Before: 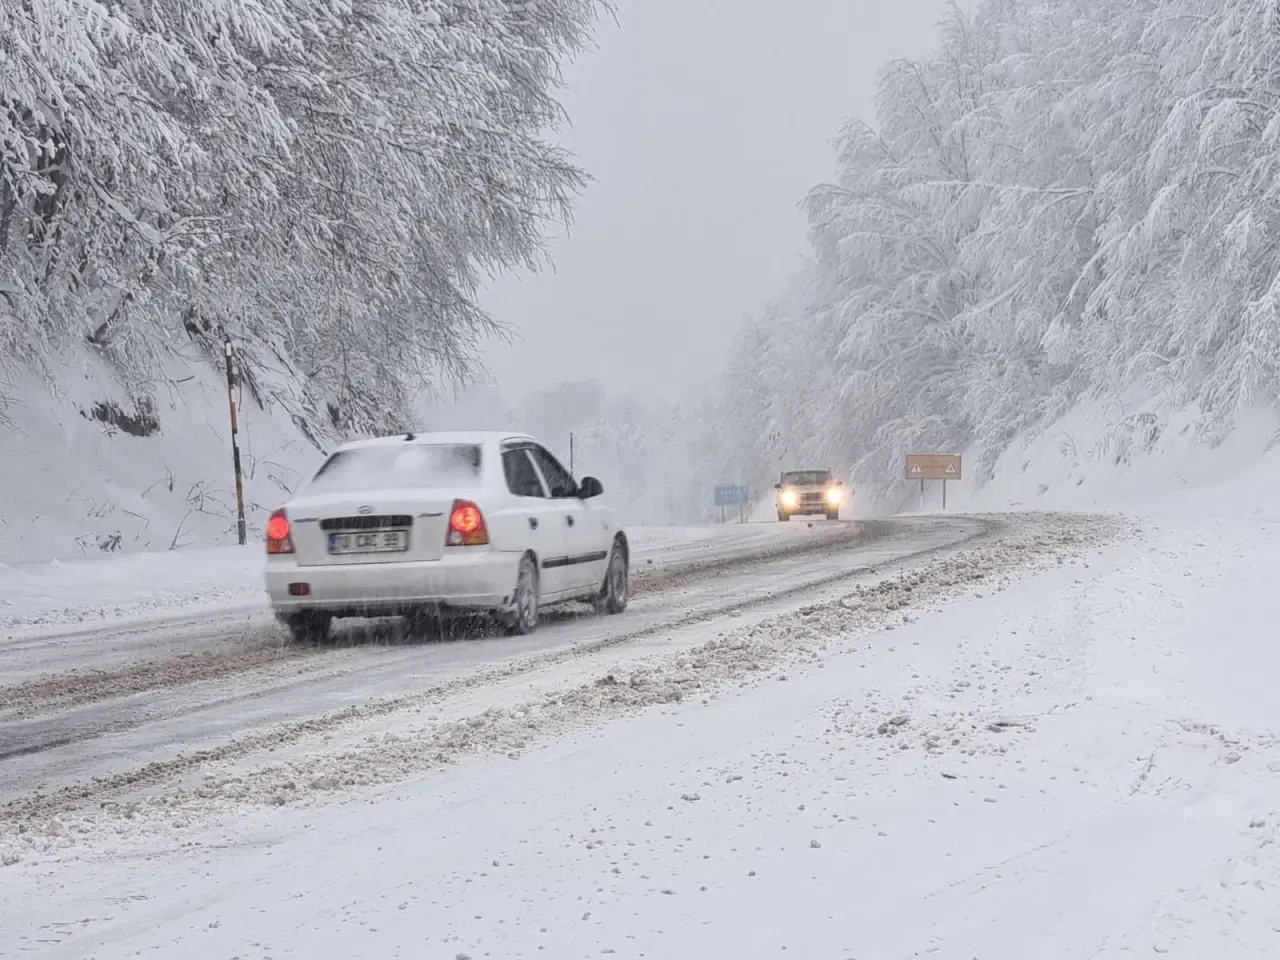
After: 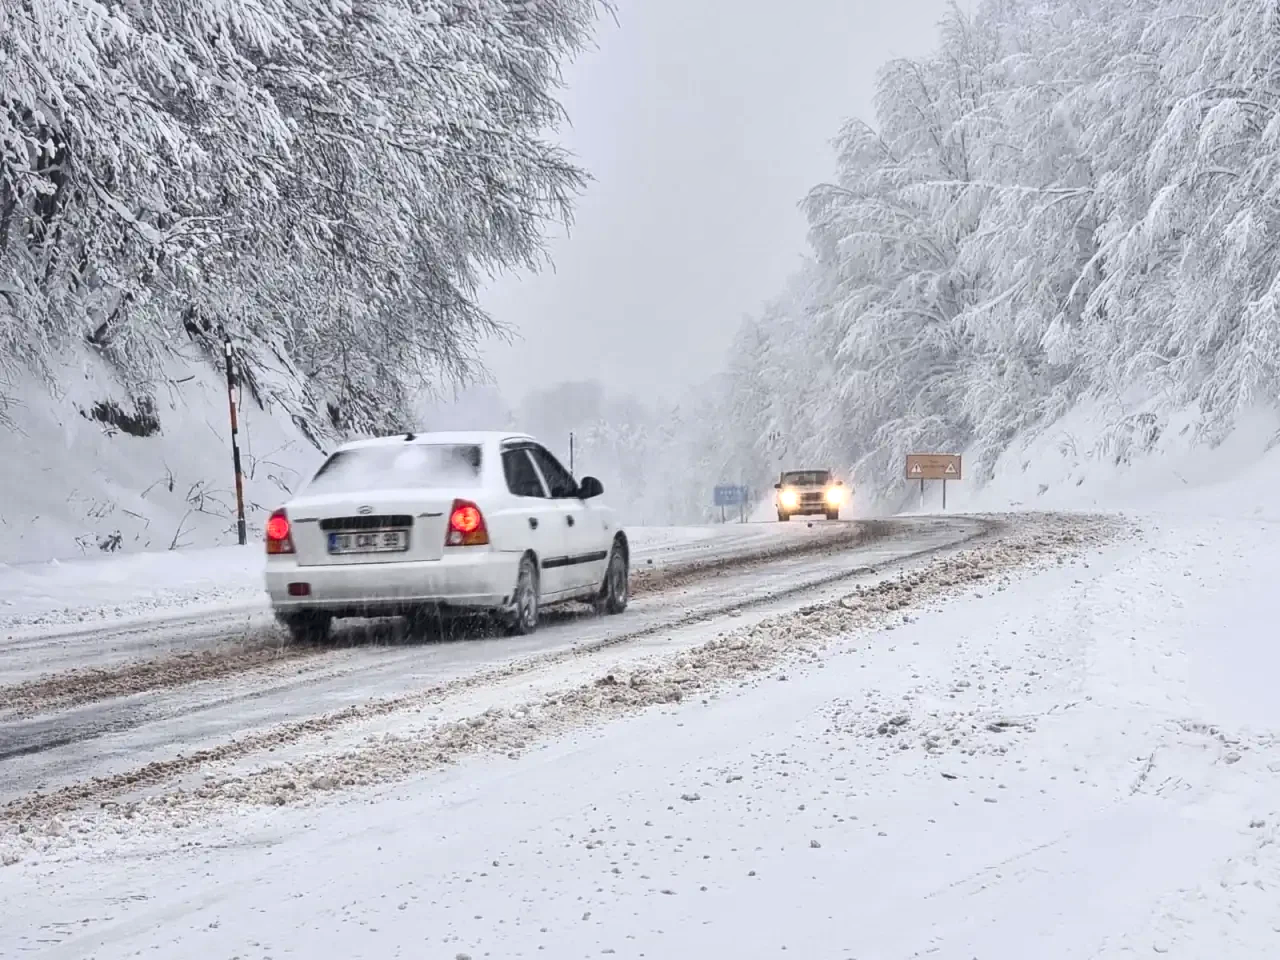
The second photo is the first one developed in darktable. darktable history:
local contrast: mode bilateral grid, contrast 25, coarseness 59, detail 151%, midtone range 0.2
contrast brightness saturation: contrast 0.164, saturation 0.321
